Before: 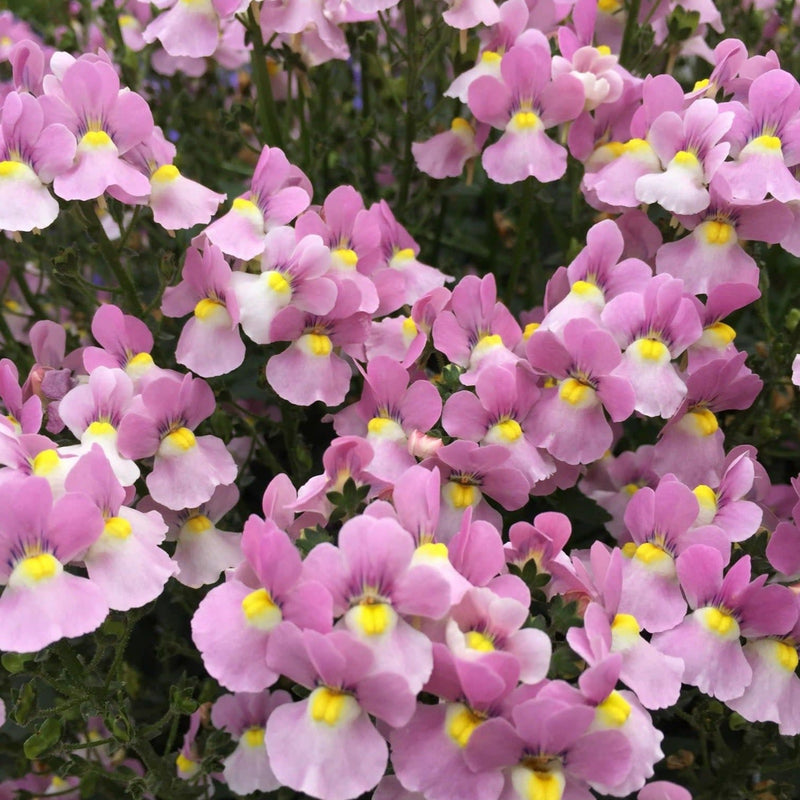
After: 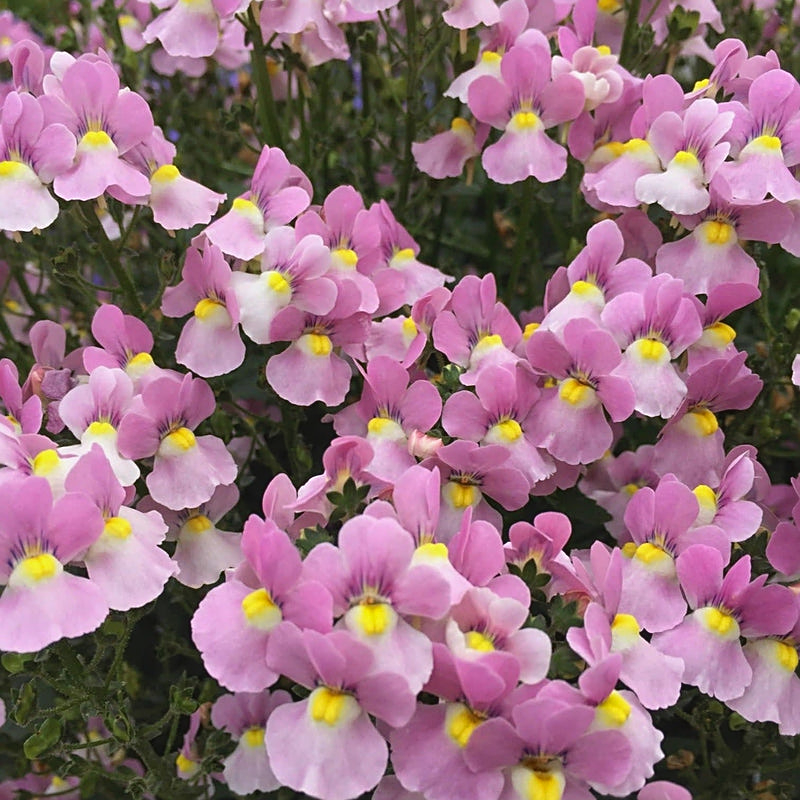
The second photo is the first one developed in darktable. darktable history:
contrast brightness saturation: contrast -0.11
sharpen: on, module defaults
local contrast: highlights 100%, shadows 100%, detail 120%, midtone range 0.2
